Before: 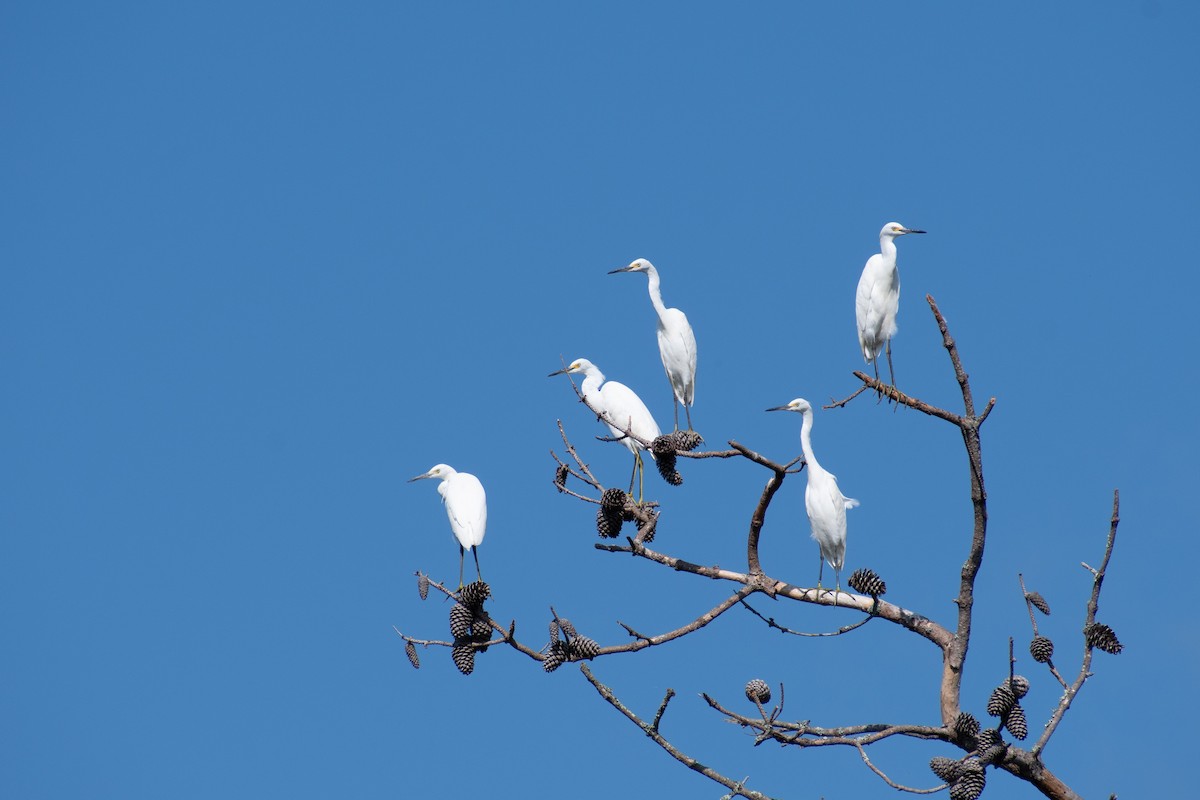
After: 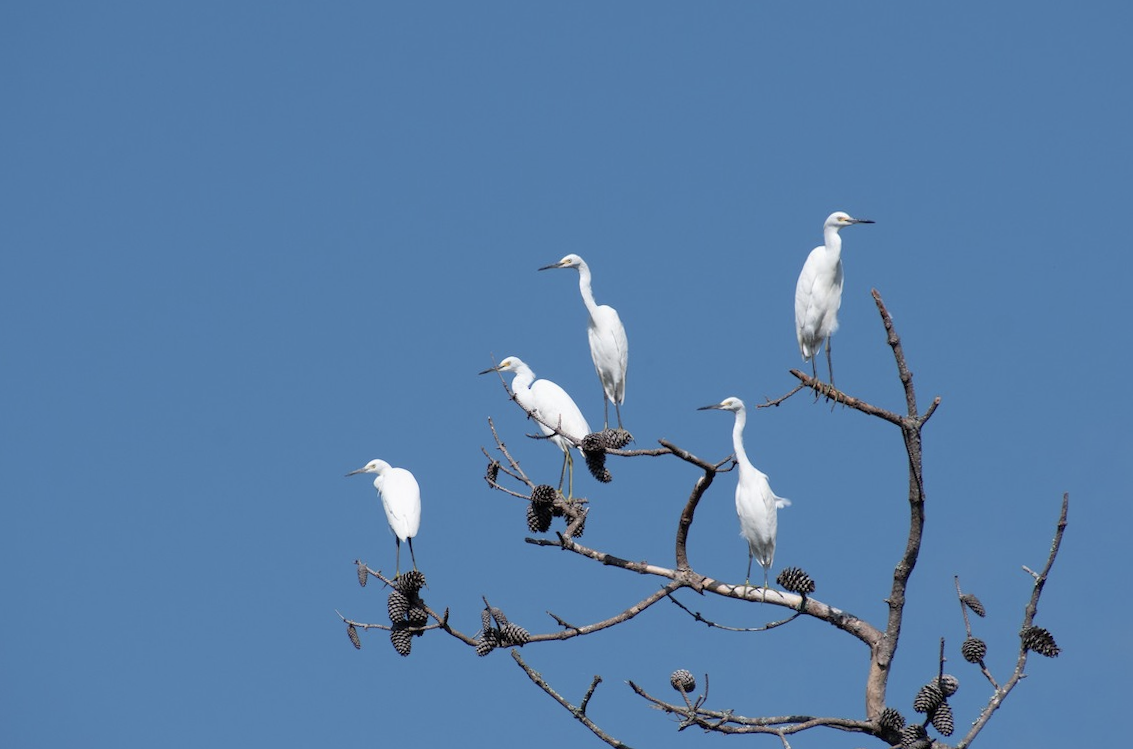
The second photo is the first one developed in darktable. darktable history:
rotate and perspective: rotation 0.062°, lens shift (vertical) 0.115, lens shift (horizontal) -0.133, crop left 0.047, crop right 0.94, crop top 0.061, crop bottom 0.94
color correction: saturation 0.8
